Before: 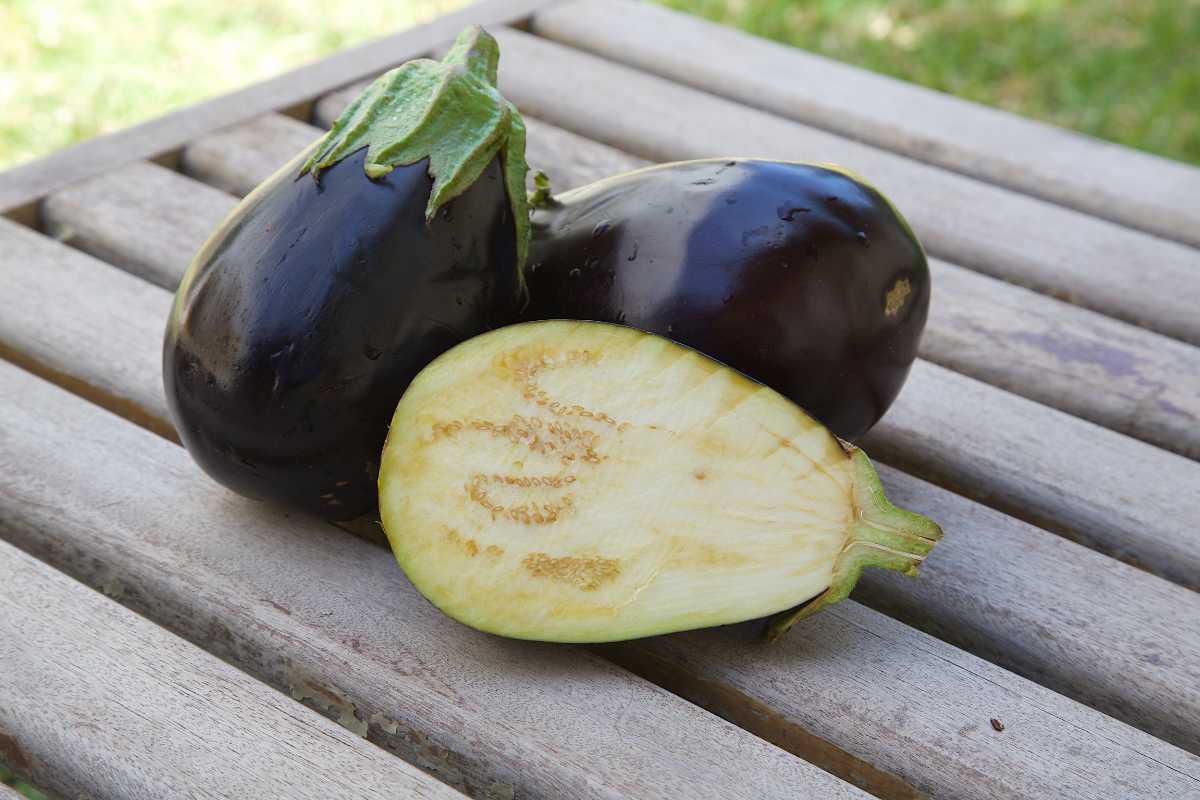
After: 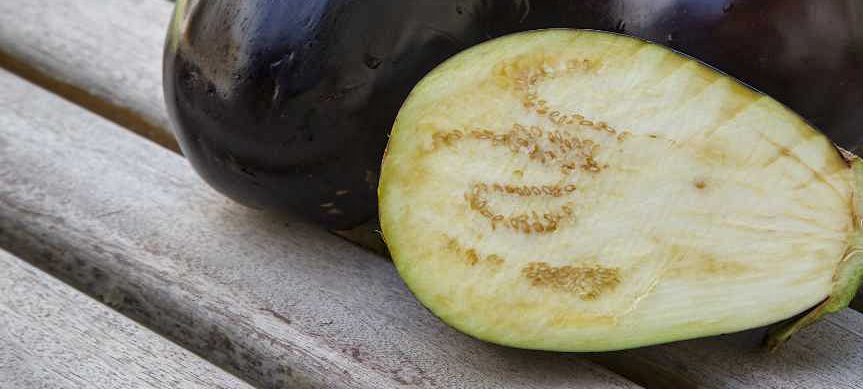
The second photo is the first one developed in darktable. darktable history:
local contrast: highlights 63%, detail 143%, midtone range 0.429
crop: top 36.46%, right 28.023%, bottom 14.812%
shadows and highlights: shadows 39.45, highlights -54.98, low approximation 0.01, soften with gaussian
